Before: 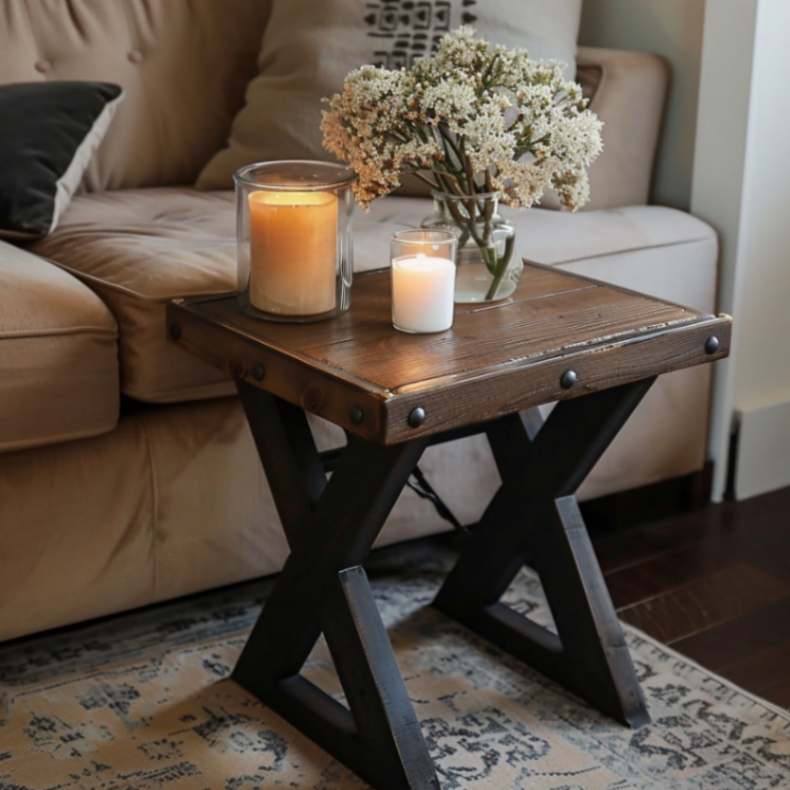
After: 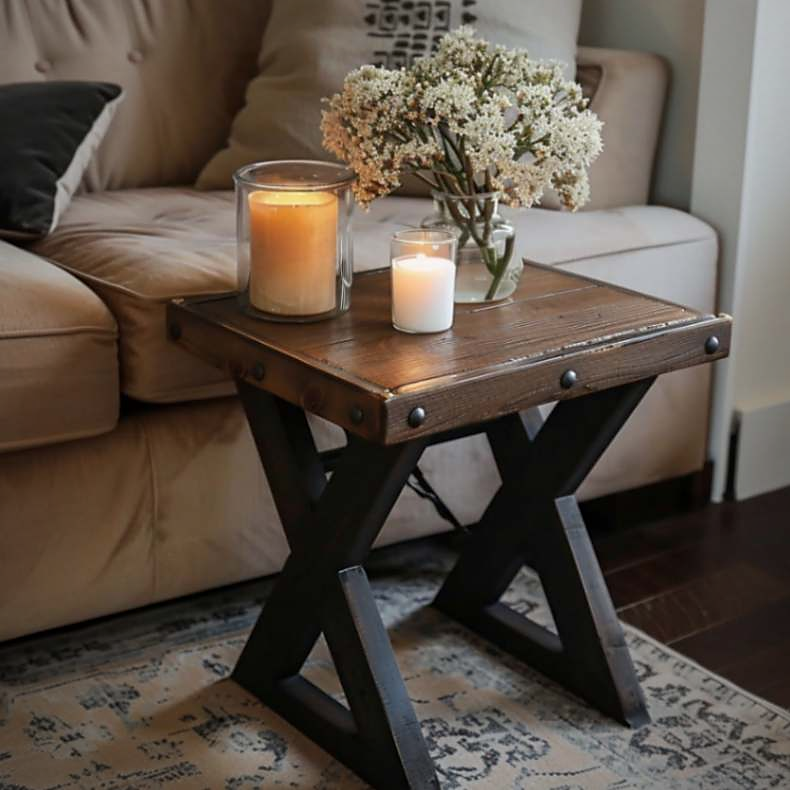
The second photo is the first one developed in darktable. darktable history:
vignetting: fall-off radius 93.87%
sharpen: radius 1.559, amount 0.373, threshold 1.271
